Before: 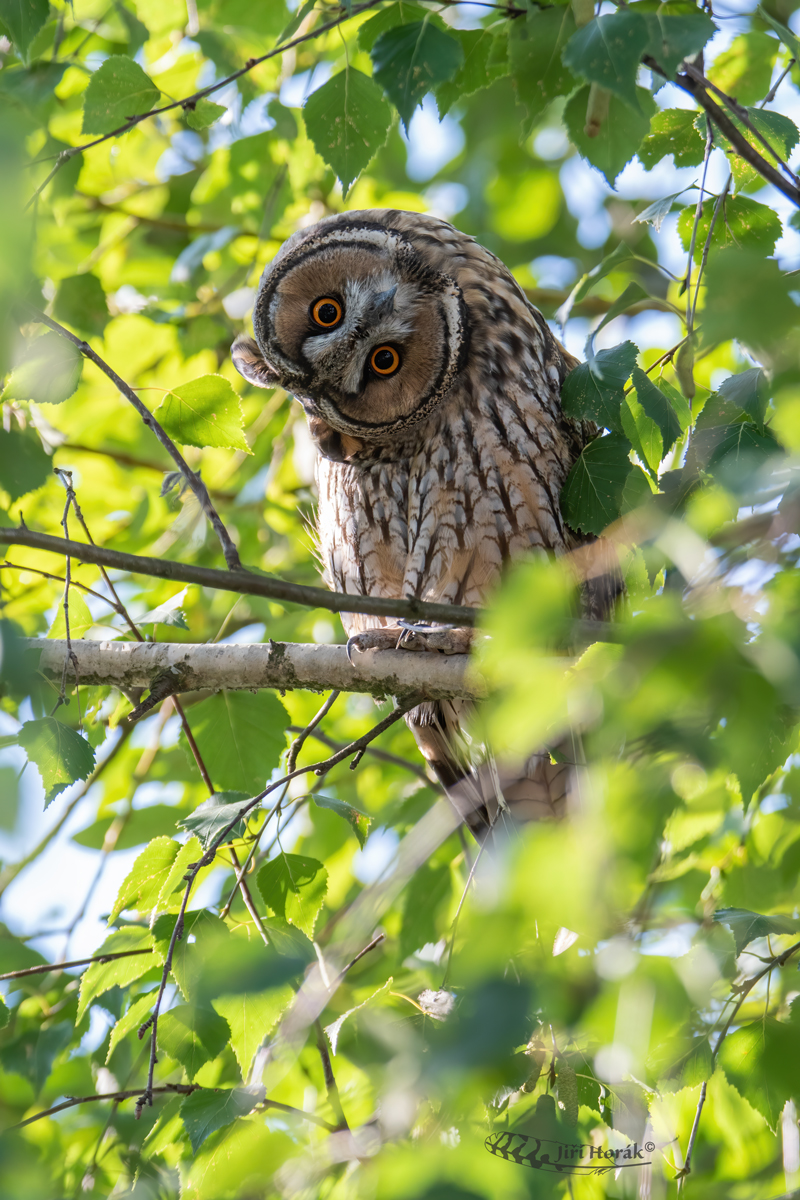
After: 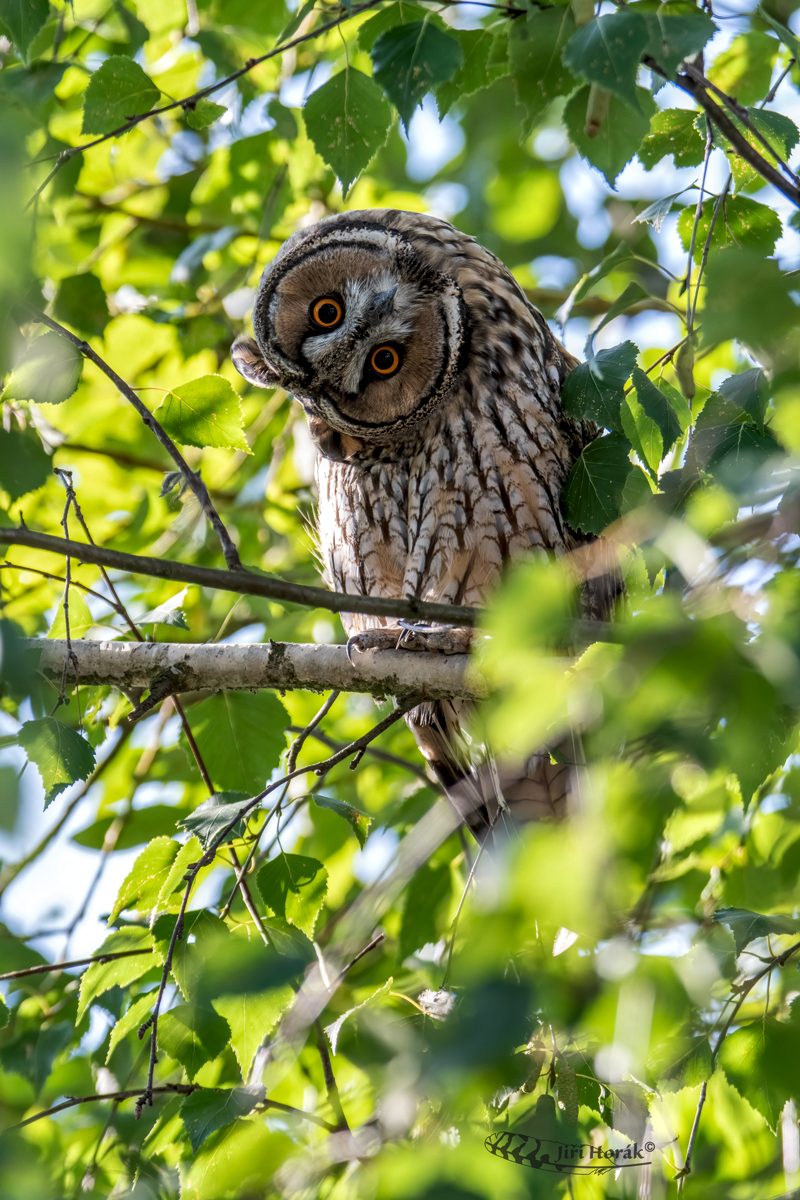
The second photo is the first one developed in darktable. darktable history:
local contrast: detail 140%
levels: mode automatic, black 0.023%, white 99.97%, levels [0.062, 0.494, 0.925]
white balance: emerald 1
shadows and highlights: white point adjustment -3.64, highlights -63.34, highlights color adjustment 42%, soften with gaussian
